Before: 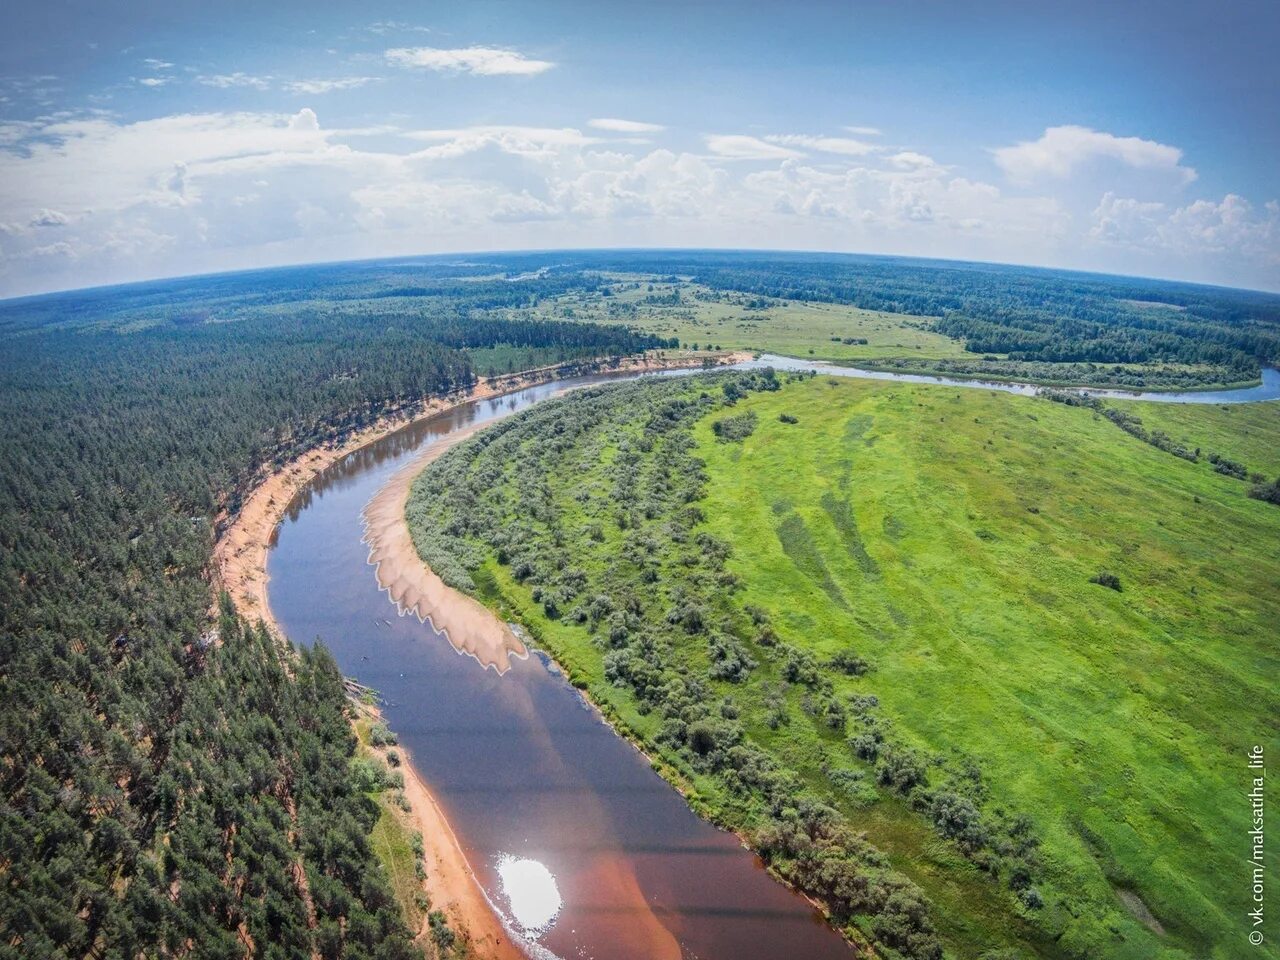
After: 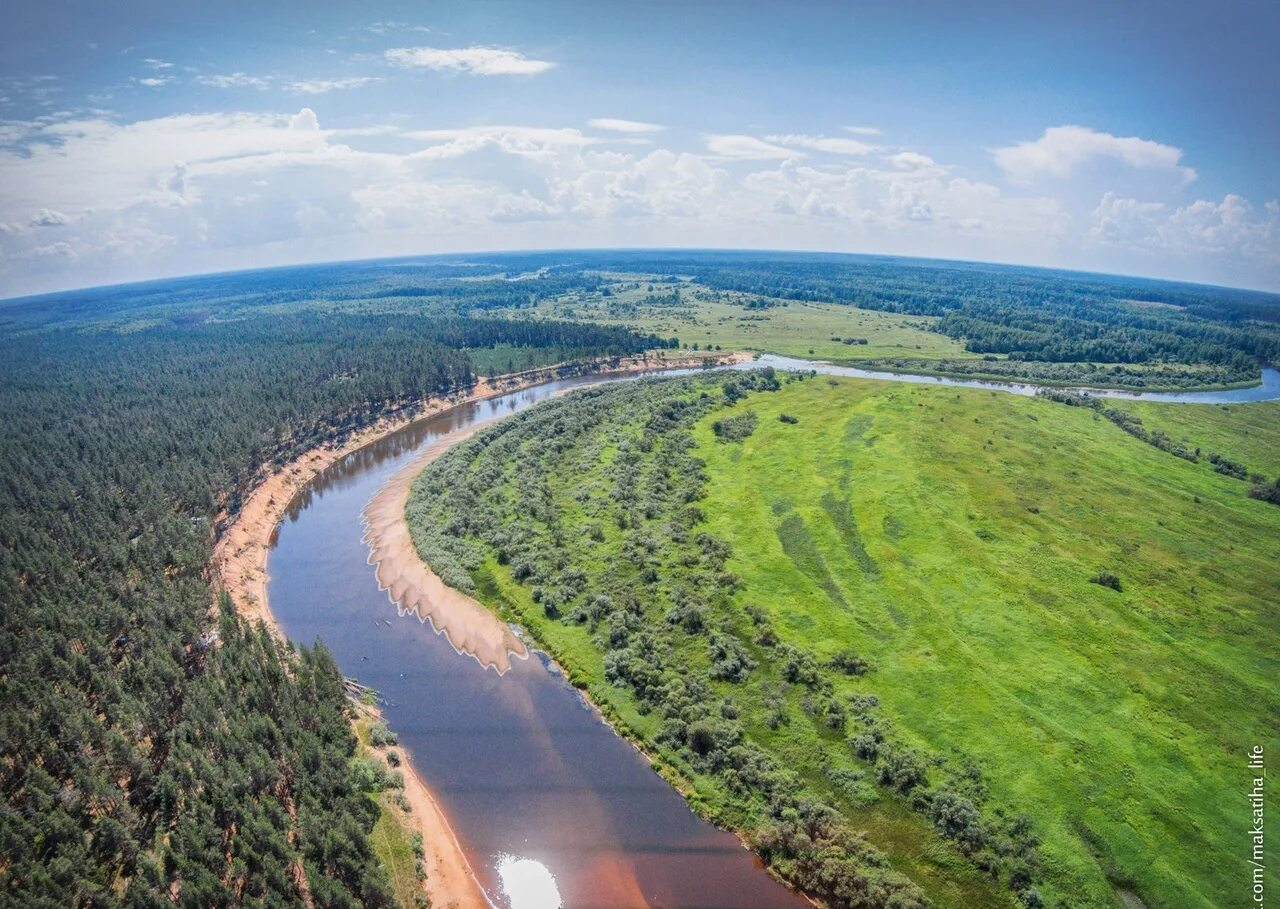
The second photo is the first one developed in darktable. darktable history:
color correction: highlights a* 0.061, highlights b* -0.378
crop and rotate: top 0.006%, bottom 5.294%
